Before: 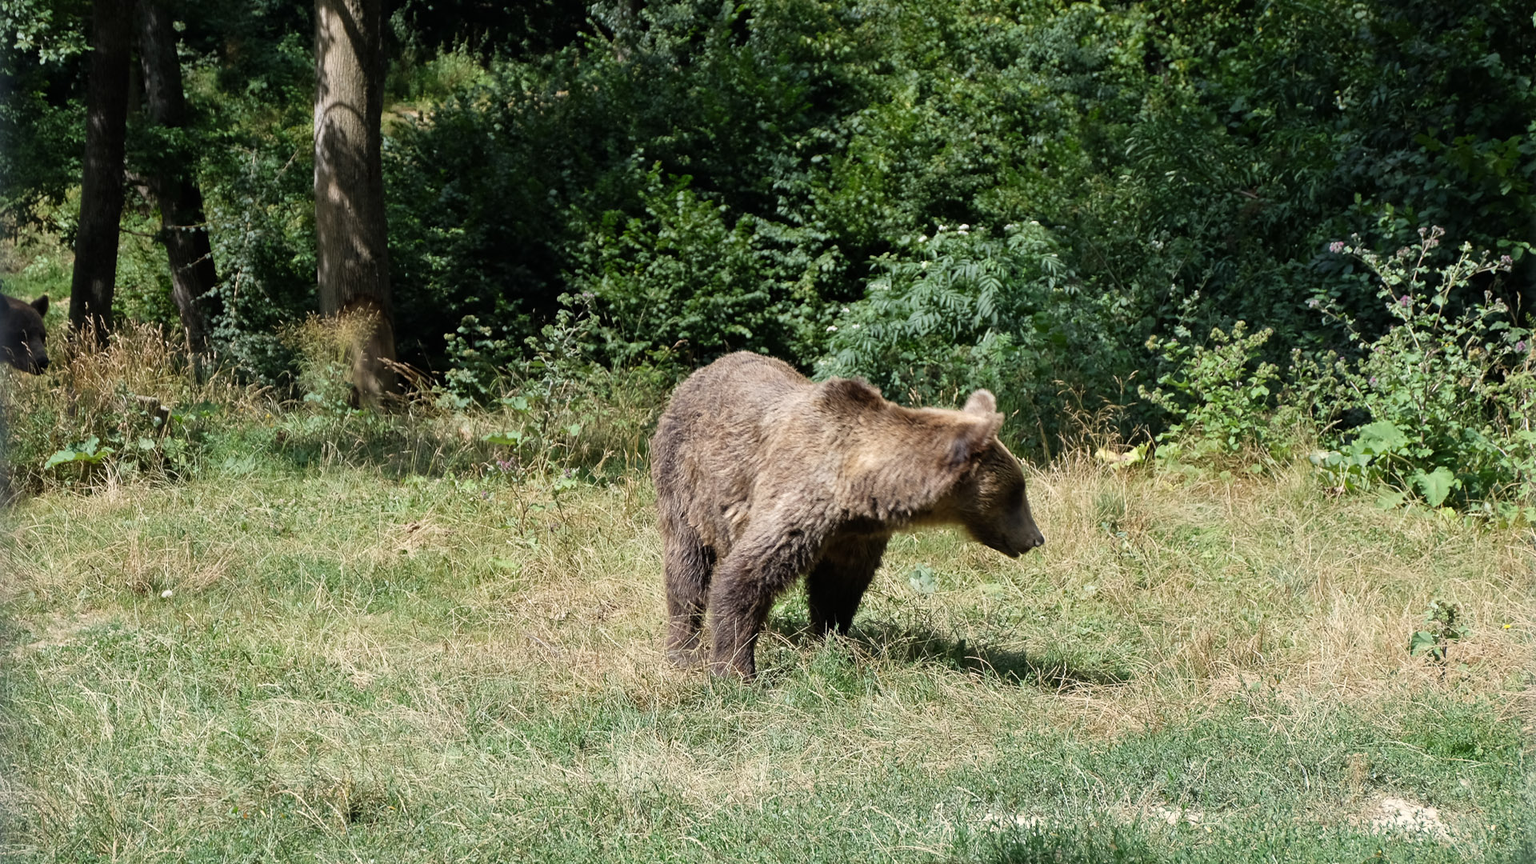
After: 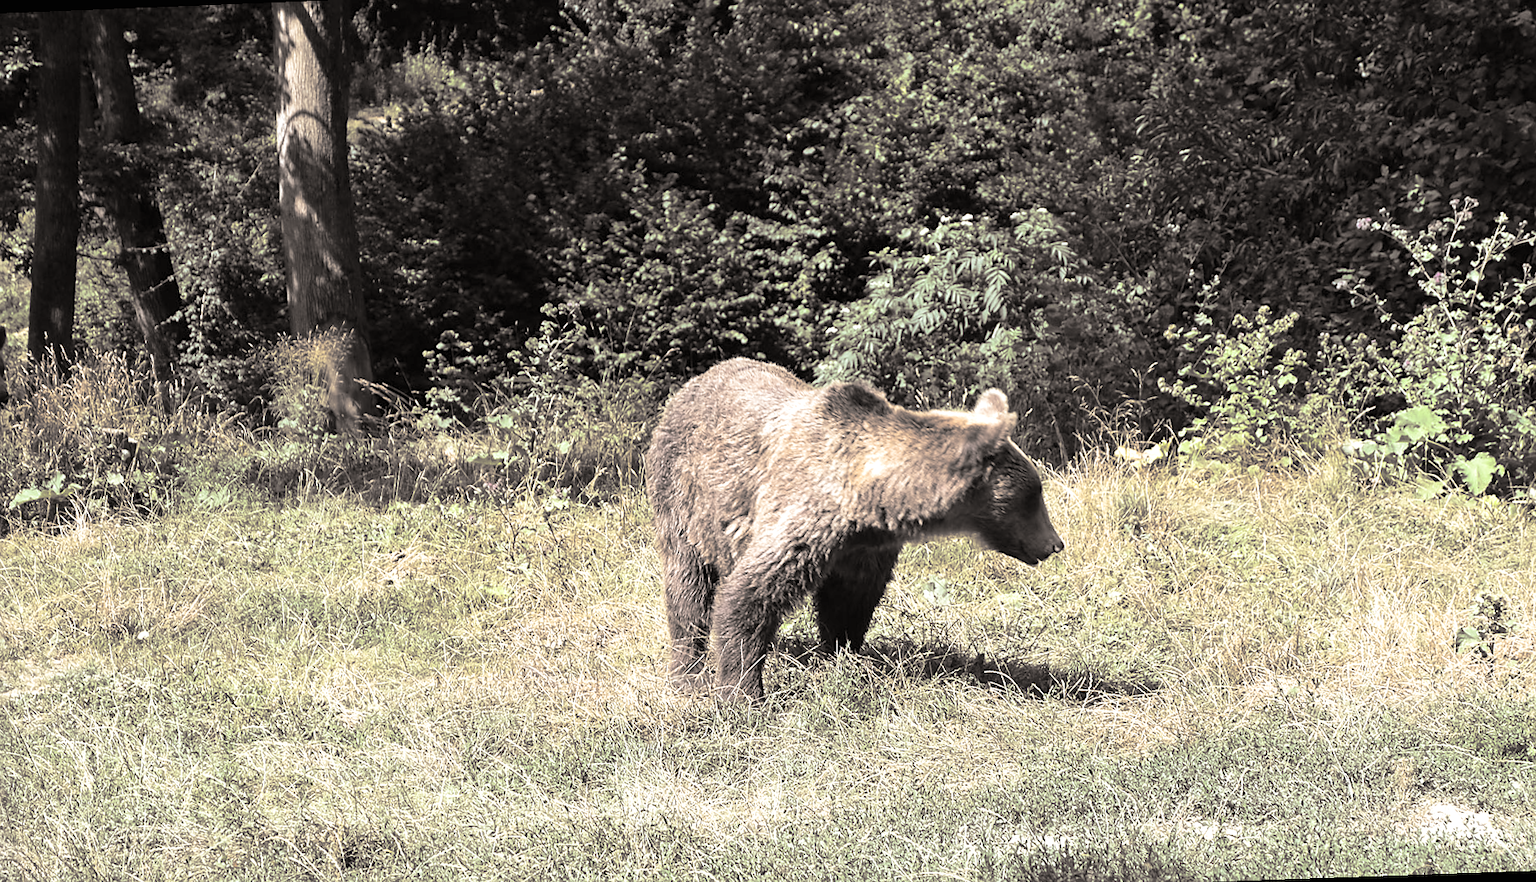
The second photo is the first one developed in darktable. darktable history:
rgb levels: mode RGB, independent channels, levels [[0, 0.474, 1], [0, 0.5, 1], [0, 0.5, 1]]
exposure: black level correction 0, exposure 0.7 EV, compensate exposure bias true, compensate highlight preservation false
rotate and perspective: rotation -2.12°, lens shift (vertical) 0.009, lens shift (horizontal) -0.008, automatic cropping original format, crop left 0.036, crop right 0.964, crop top 0.05, crop bottom 0.959
sharpen: radius 1.559, amount 0.373, threshold 1.271
split-toning: shadows › hue 26°, shadows › saturation 0.09, highlights › hue 40°, highlights › saturation 0.18, balance -63, compress 0%
color contrast: green-magenta contrast 0.81
